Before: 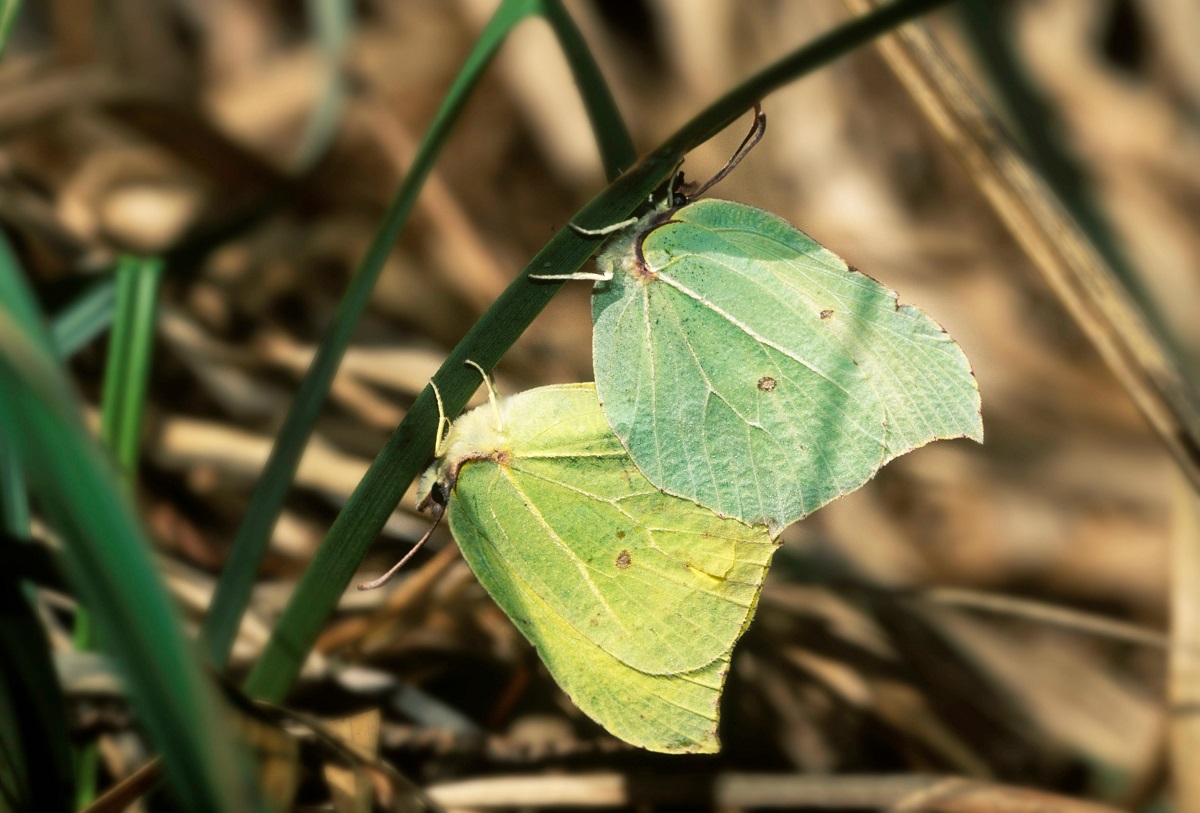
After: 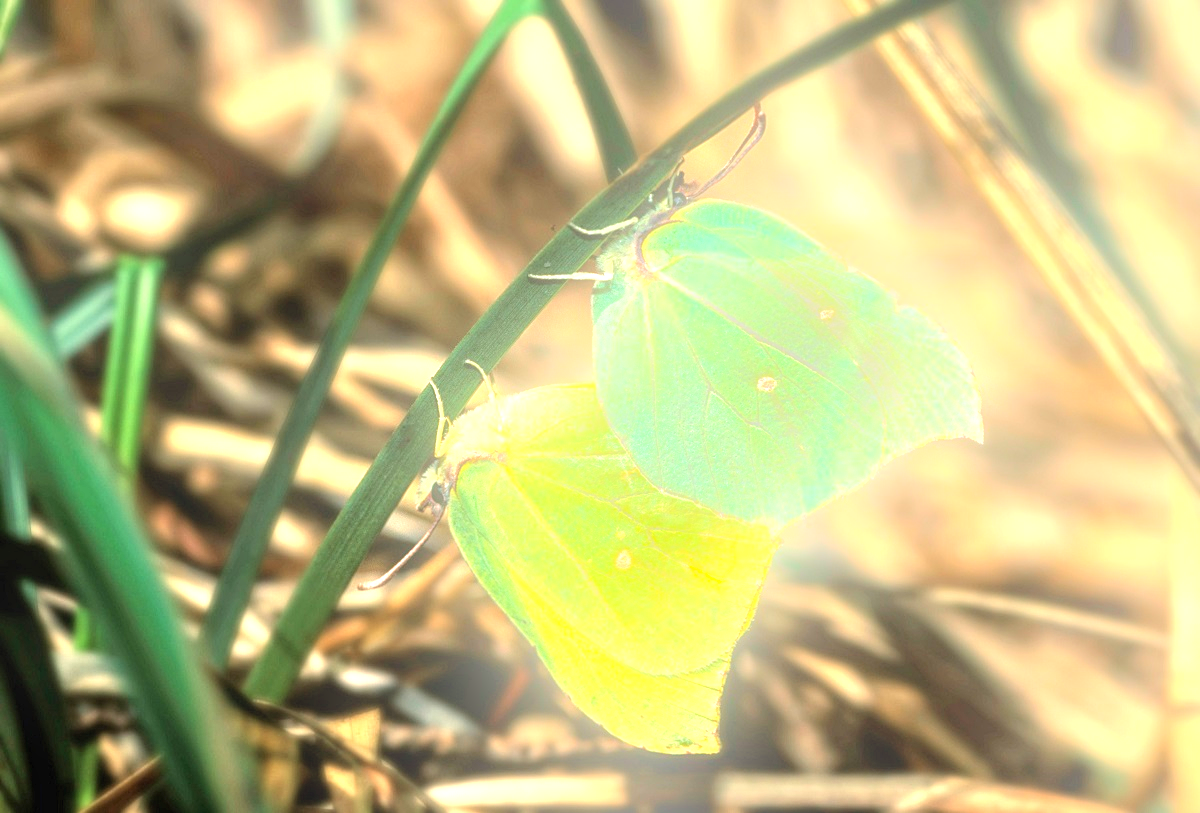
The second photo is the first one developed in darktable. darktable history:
local contrast: highlights 61%, detail 143%, midtone range 0.428
exposure: black level correction 0, exposure 1.45 EV, compensate exposure bias true, compensate highlight preservation false
sharpen: amount 0.2
bloom: on, module defaults
